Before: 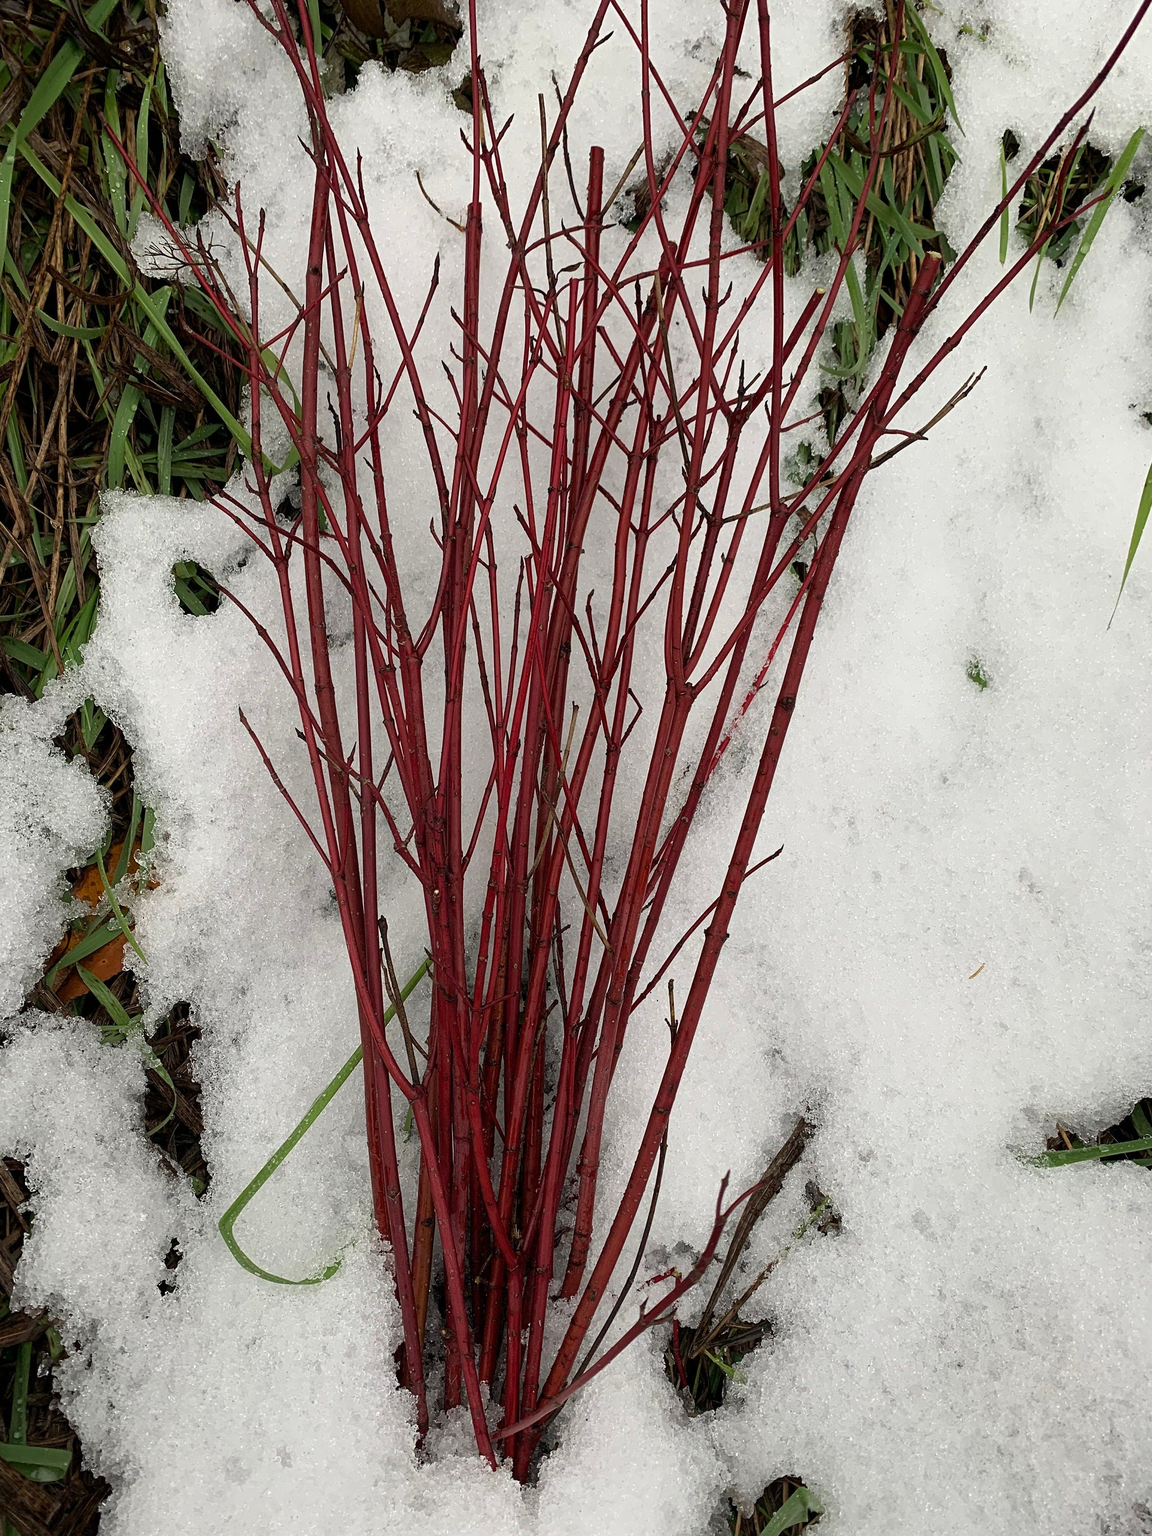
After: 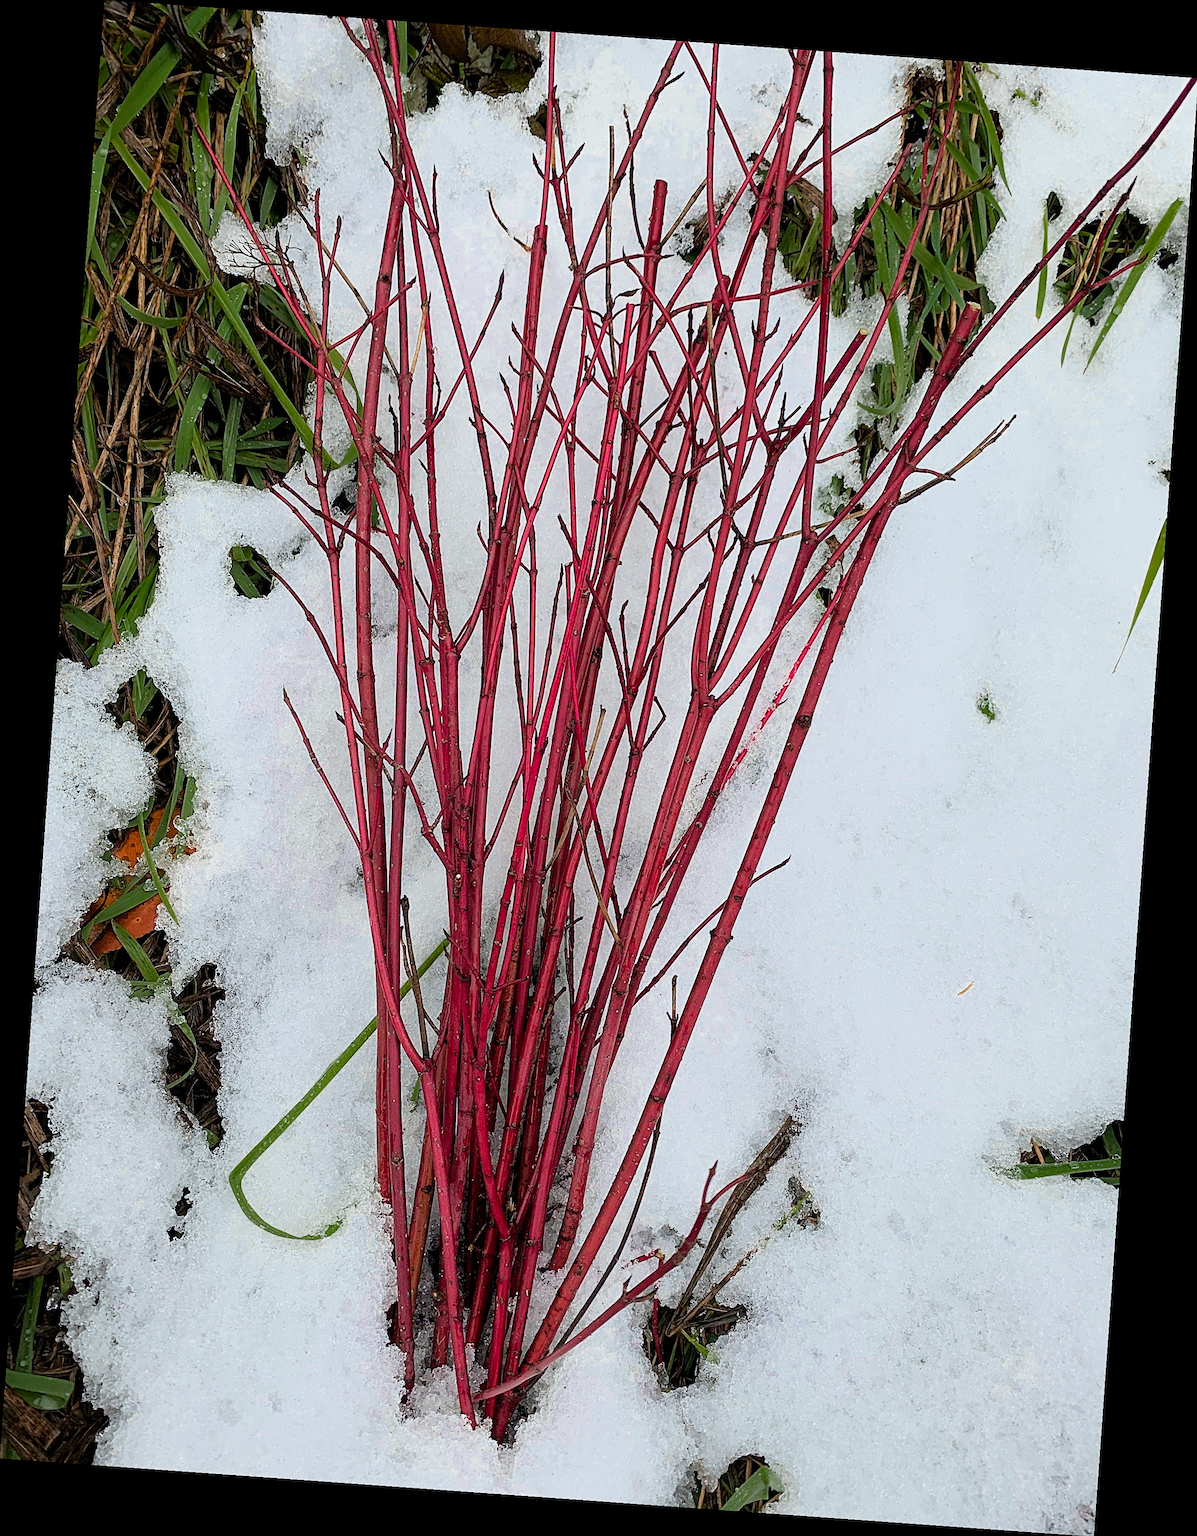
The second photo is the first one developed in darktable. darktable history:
color zones: curves: ch0 [(0, 0.553) (0.123, 0.58) (0.23, 0.419) (0.468, 0.155) (0.605, 0.132) (0.723, 0.063) (0.833, 0.172) (0.921, 0.468)]; ch1 [(0.025, 0.645) (0.229, 0.584) (0.326, 0.551) (0.537, 0.446) (0.599, 0.911) (0.708, 1) (0.805, 0.944)]; ch2 [(0.086, 0.468) (0.254, 0.464) (0.638, 0.564) (0.702, 0.592) (0.768, 0.564)]
white balance: red 0.967, blue 1.049
sharpen: on, module defaults
exposure: black level correction 0, exposure 0.9 EV, compensate exposure bias true, compensate highlight preservation false
rotate and perspective: rotation 4.1°, automatic cropping off
filmic rgb: white relative exposure 3.85 EV, hardness 4.3
